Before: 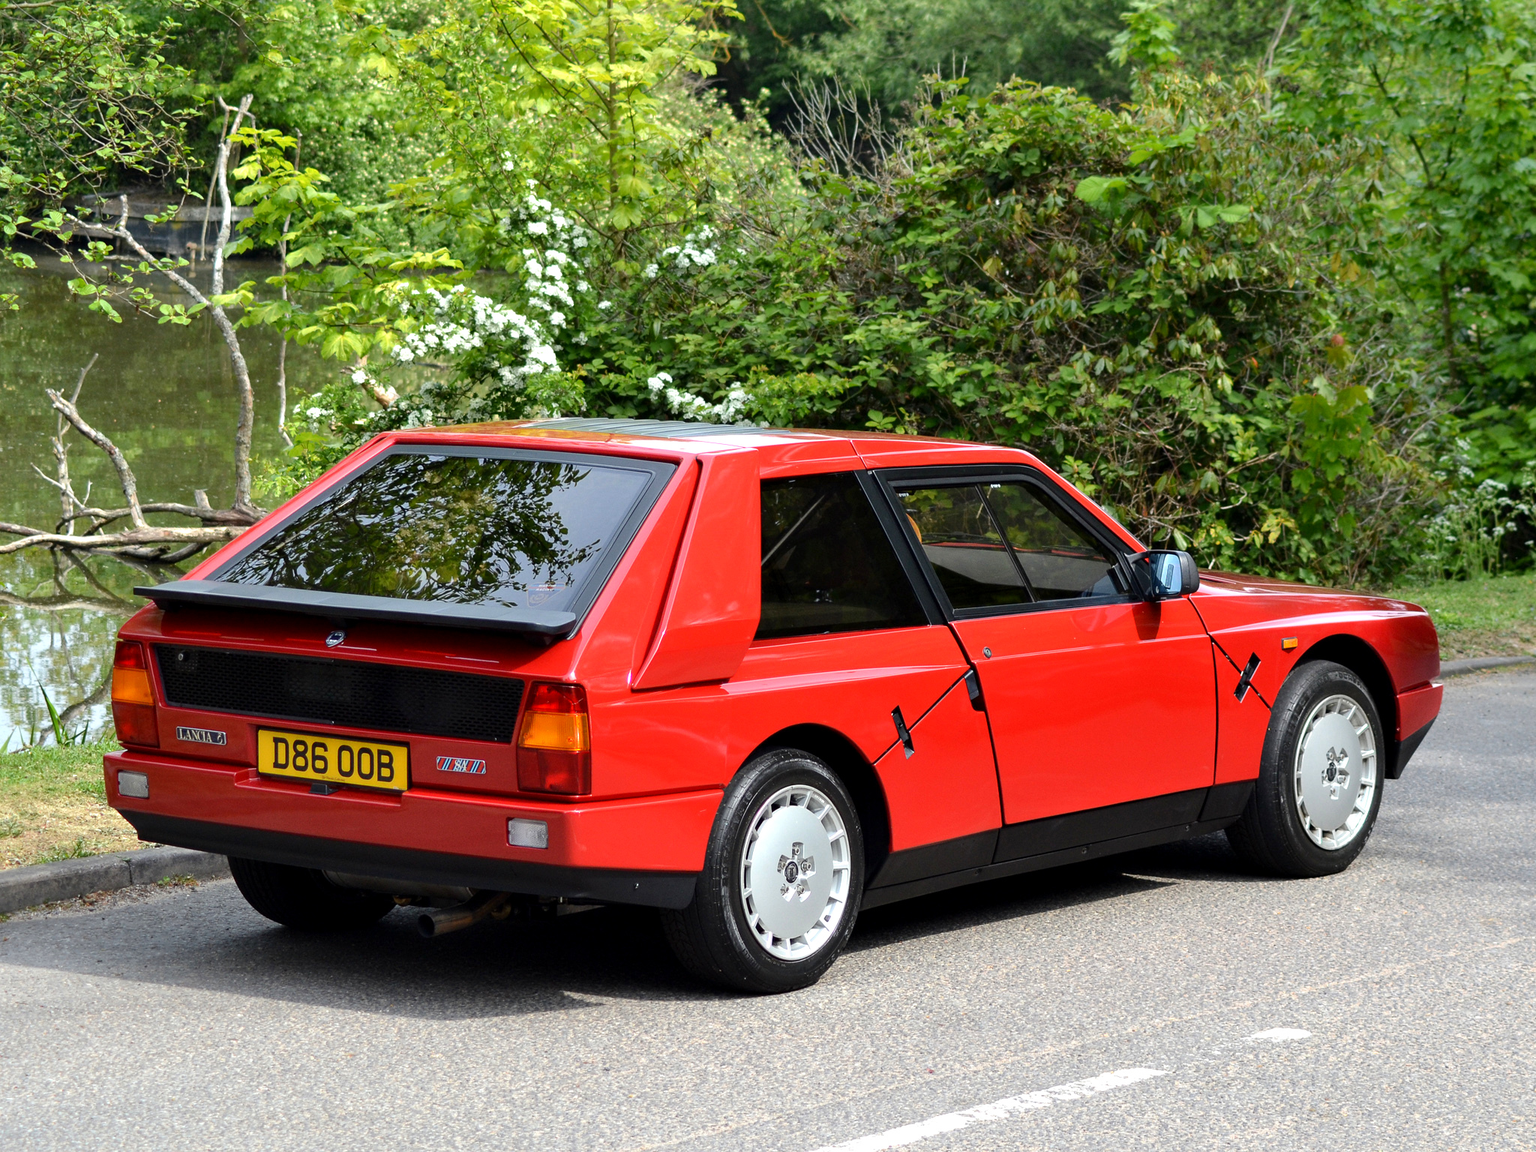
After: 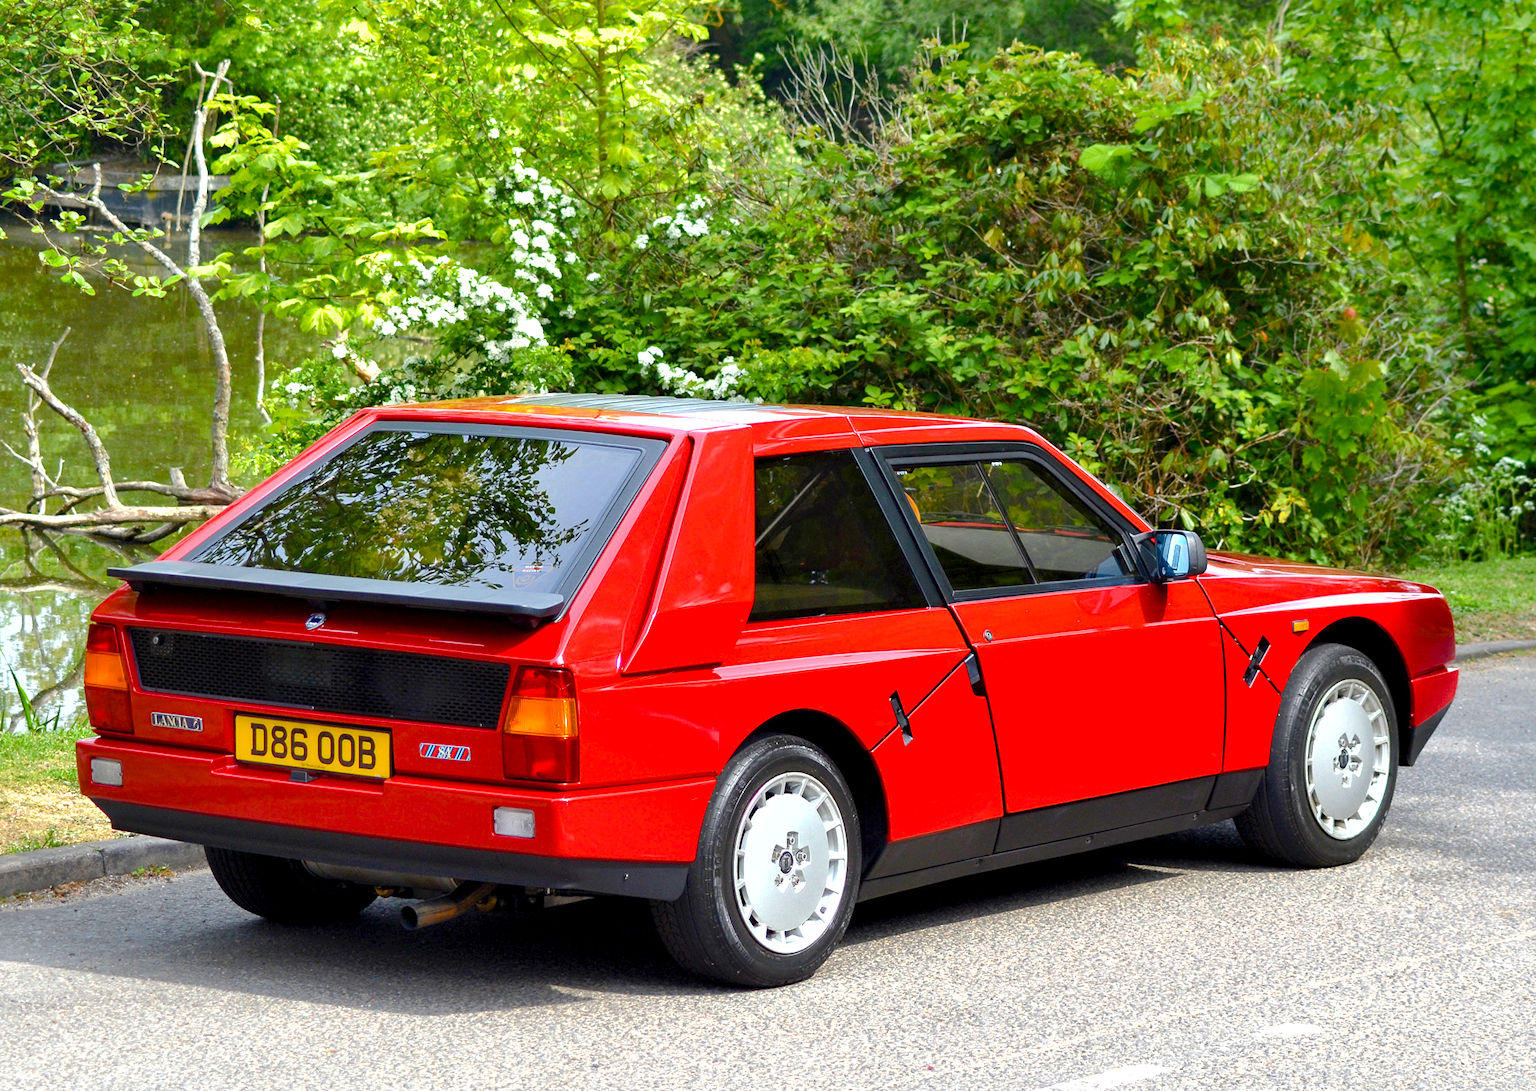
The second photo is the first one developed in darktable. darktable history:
exposure: exposure 0.507 EV, compensate highlight preservation false
color balance rgb: perceptual saturation grading › global saturation 35%, perceptual saturation grading › highlights -30%, perceptual saturation grading › shadows 35%, perceptual brilliance grading › global brilliance 3%, perceptual brilliance grading › highlights -3%, perceptual brilliance grading › shadows 3%
crop: left 1.964%, top 3.251%, right 1.122%, bottom 4.933%
shadows and highlights: on, module defaults
